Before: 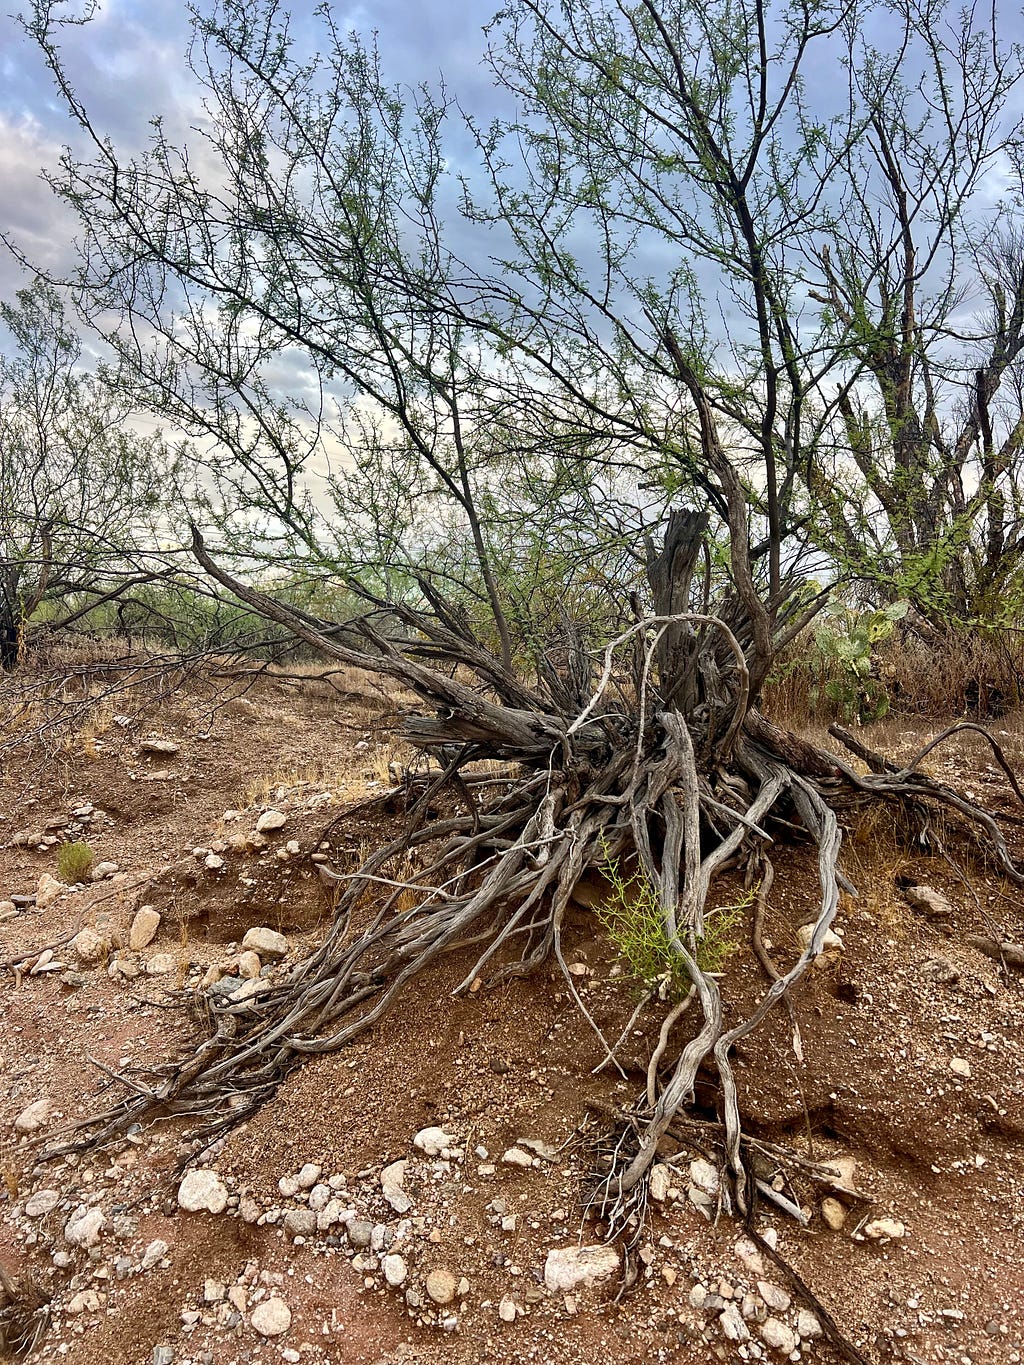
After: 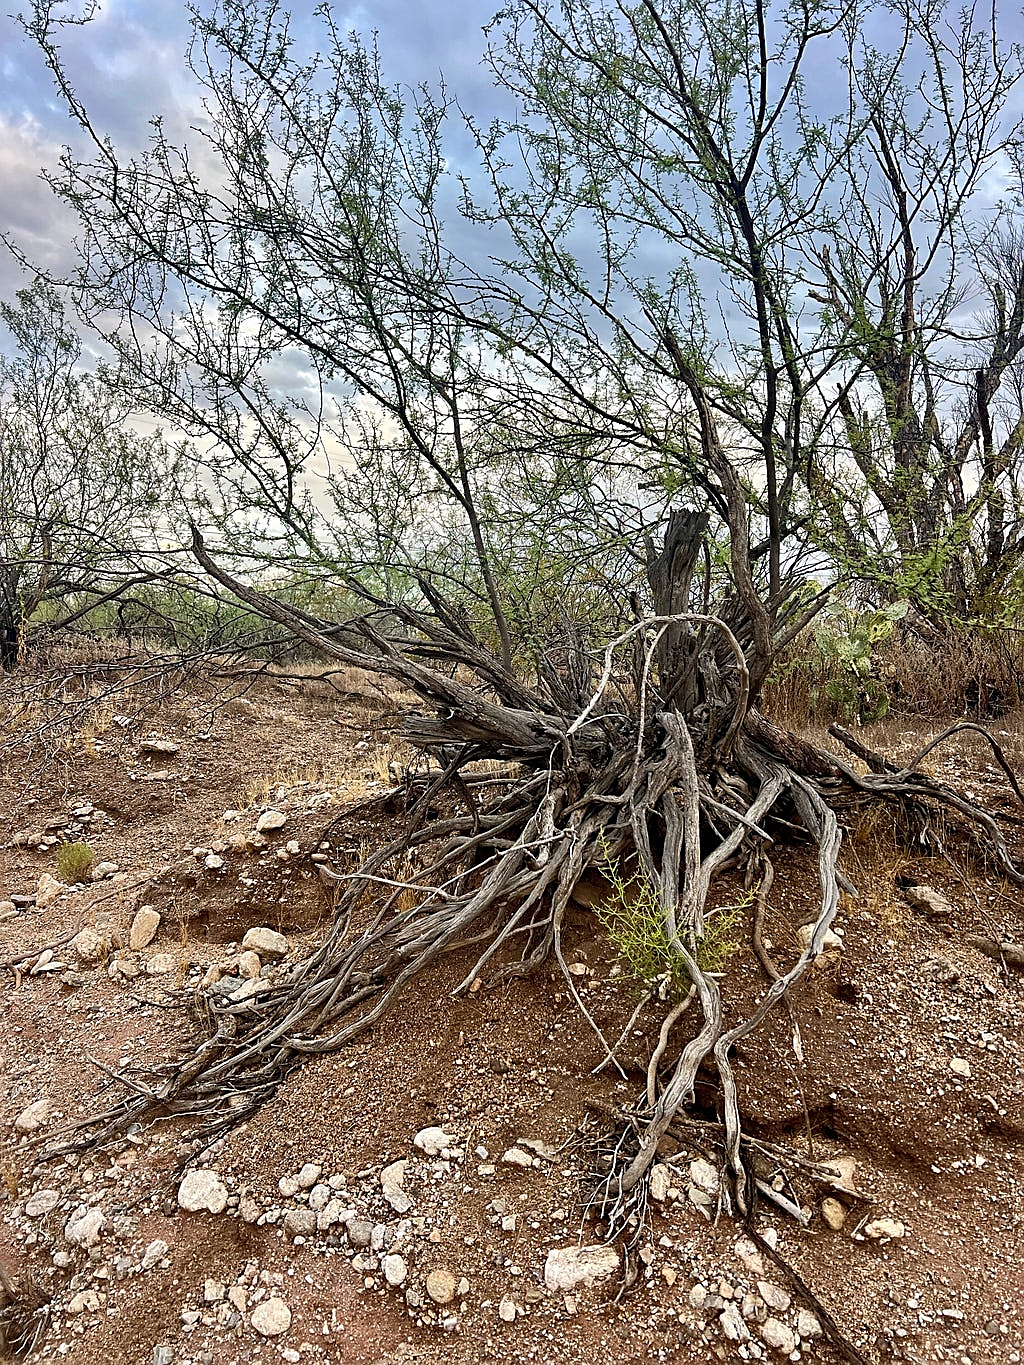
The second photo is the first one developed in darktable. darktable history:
color zones: curves: ch1 [(0, 0.469) (0.01, 0.469) (0.12, 0.446) (0.248, 0.469) (0.5, 0.5) (0.748, 0.5) (0.99, 0.469) (1, 0.469)]
sharpen: on, module defaults
